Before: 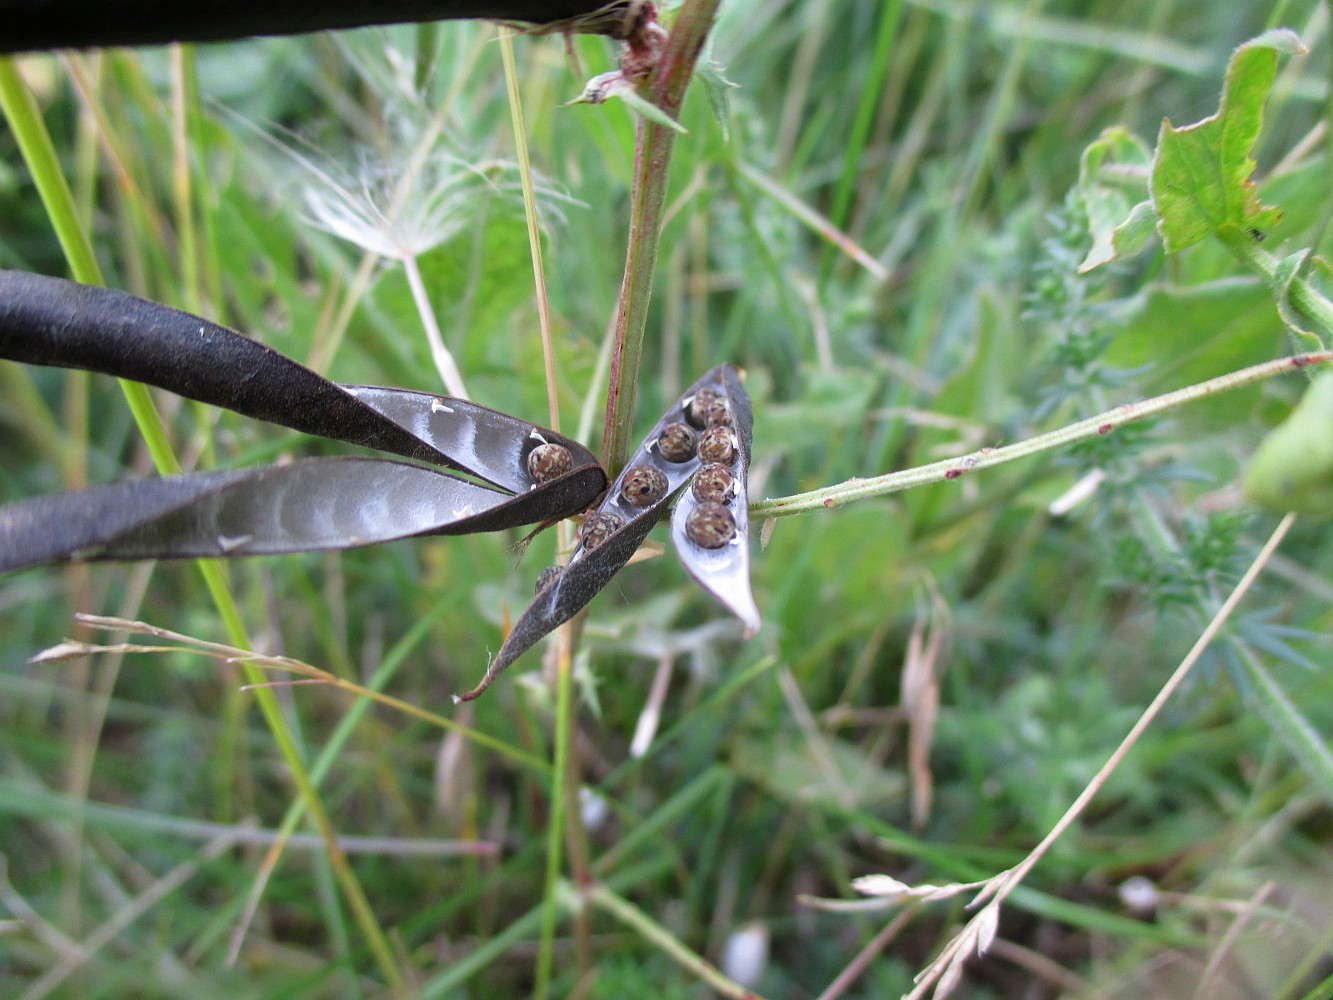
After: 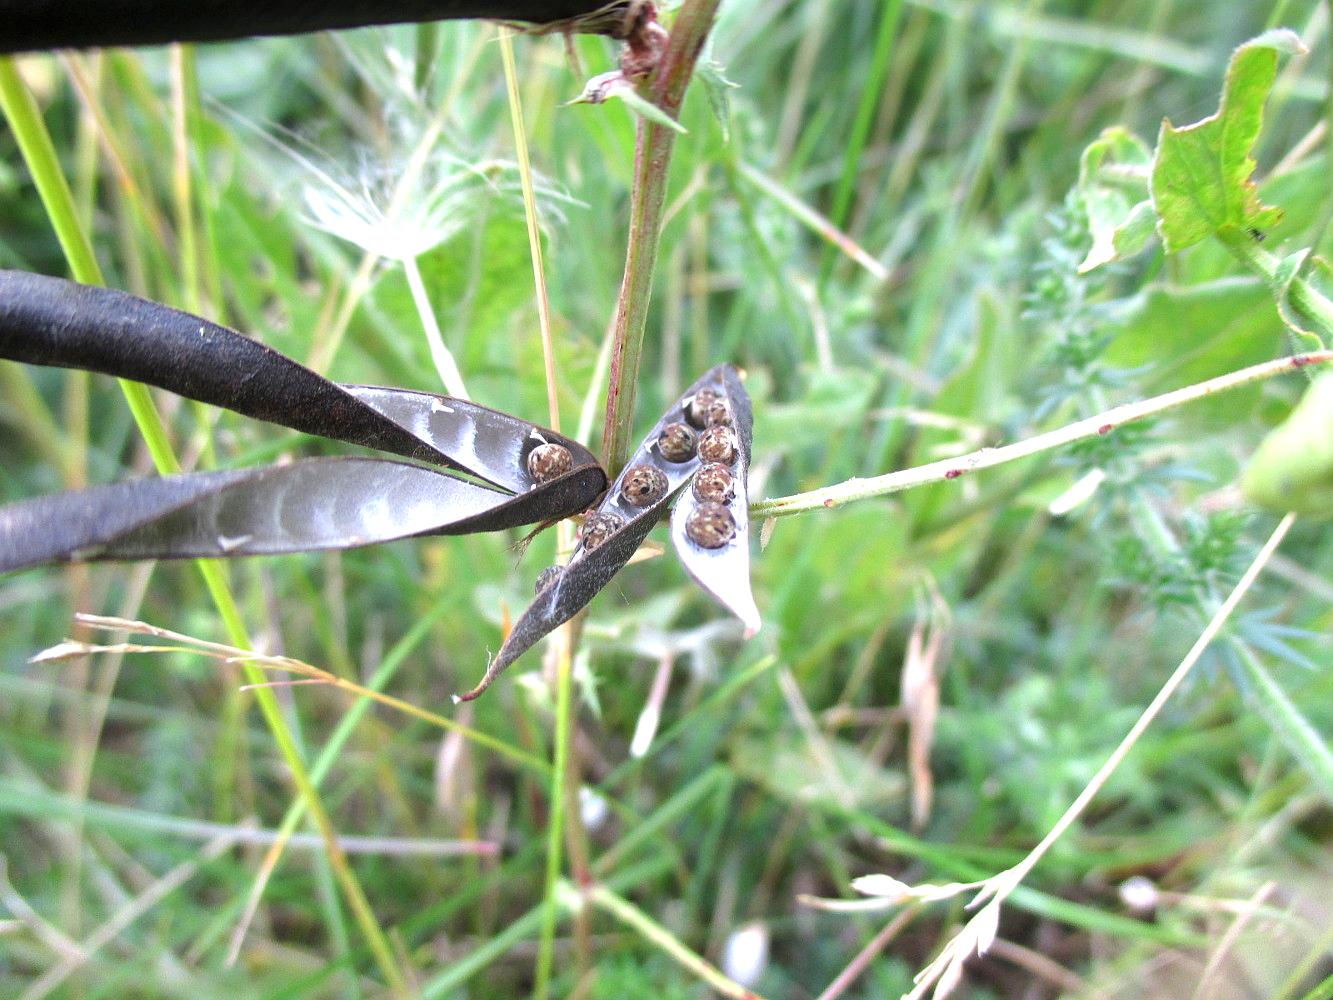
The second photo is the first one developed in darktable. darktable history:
graduated density: on, module defaults
exposure: black level correction 0, exposure 1.1 EV, compensate highlight preservation false
